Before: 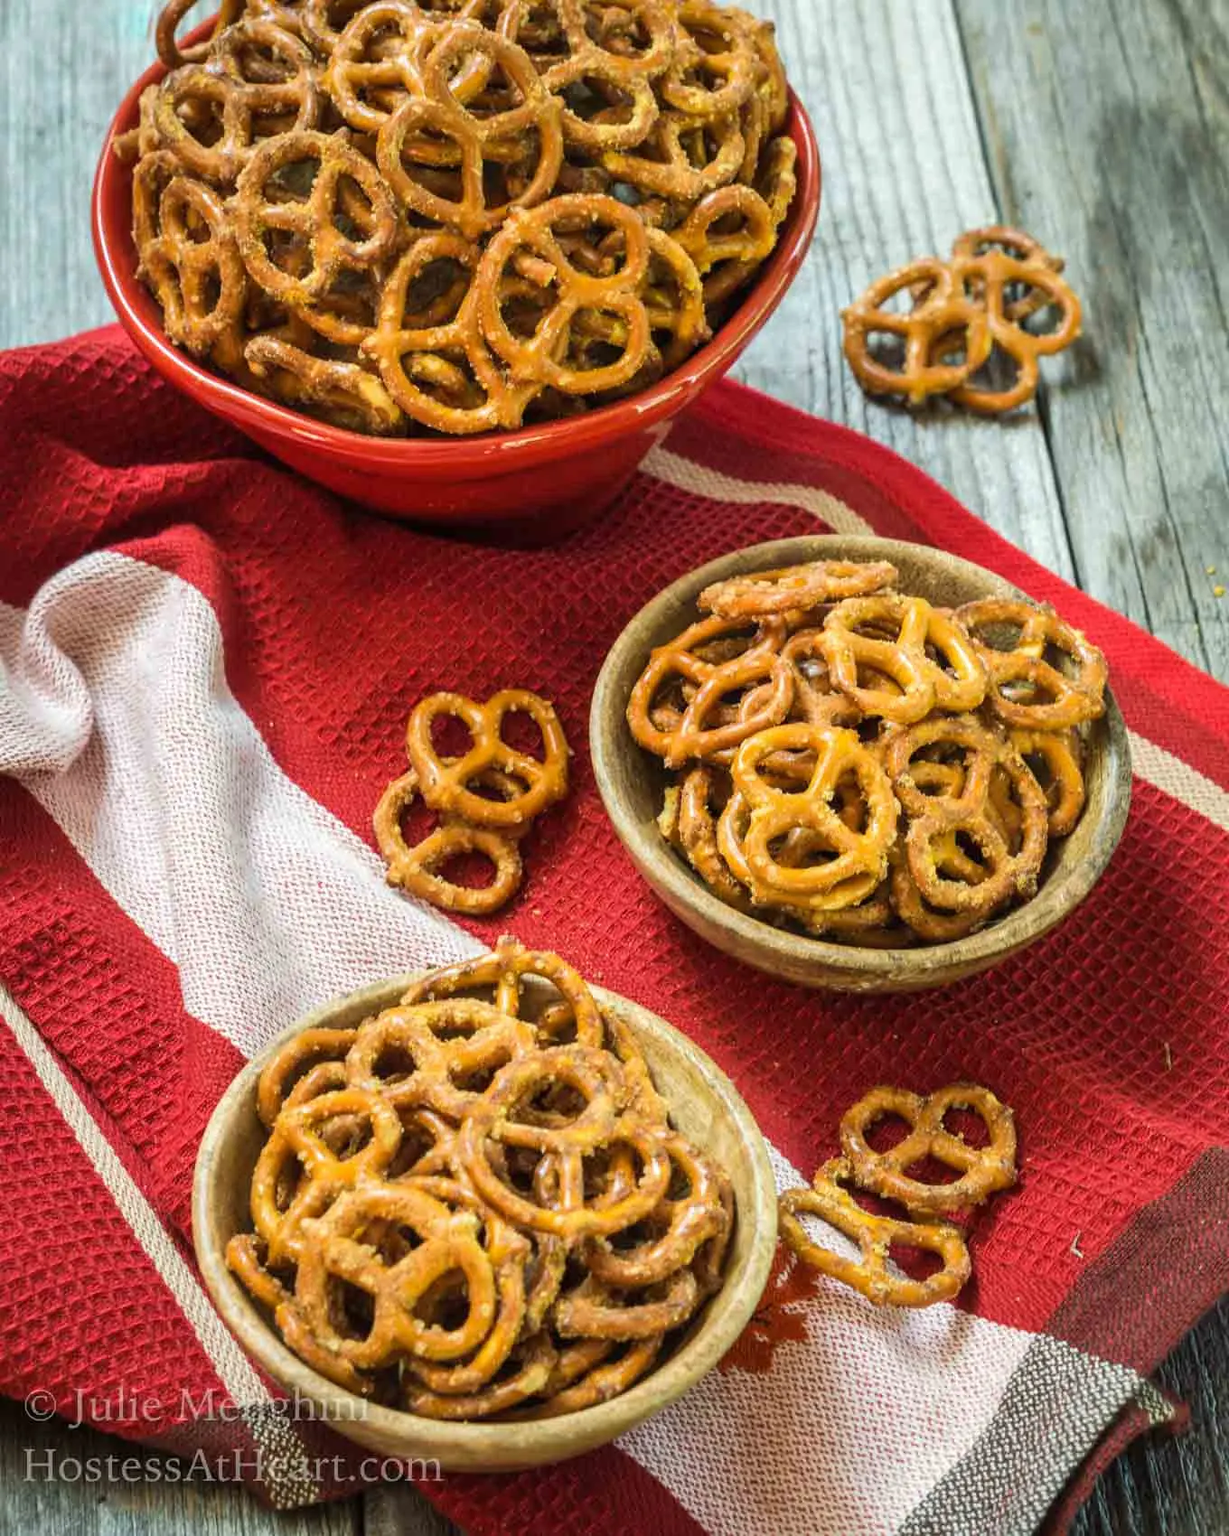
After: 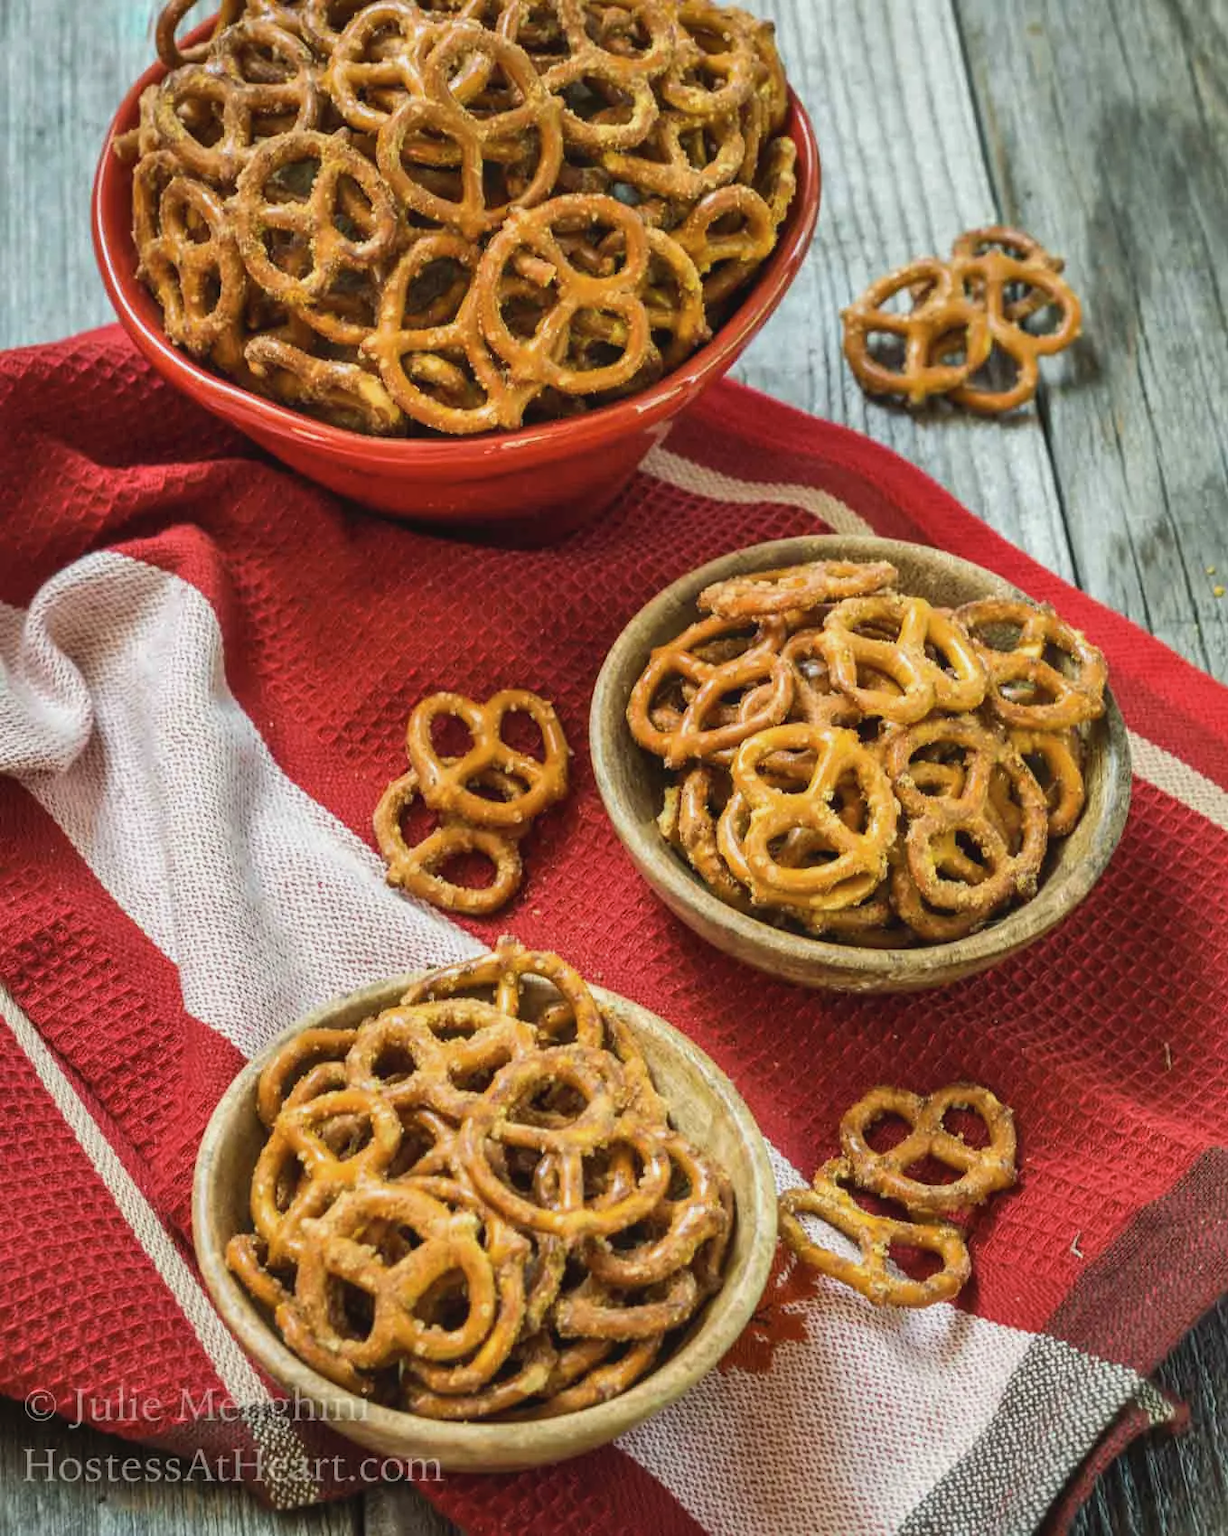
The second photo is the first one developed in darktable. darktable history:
shadows and highlights: highlights color adjustment 0.86%, soften with gaussian
contrast brightness saturation: contrast -0.074, brightness -0.034, saturation -0.11
